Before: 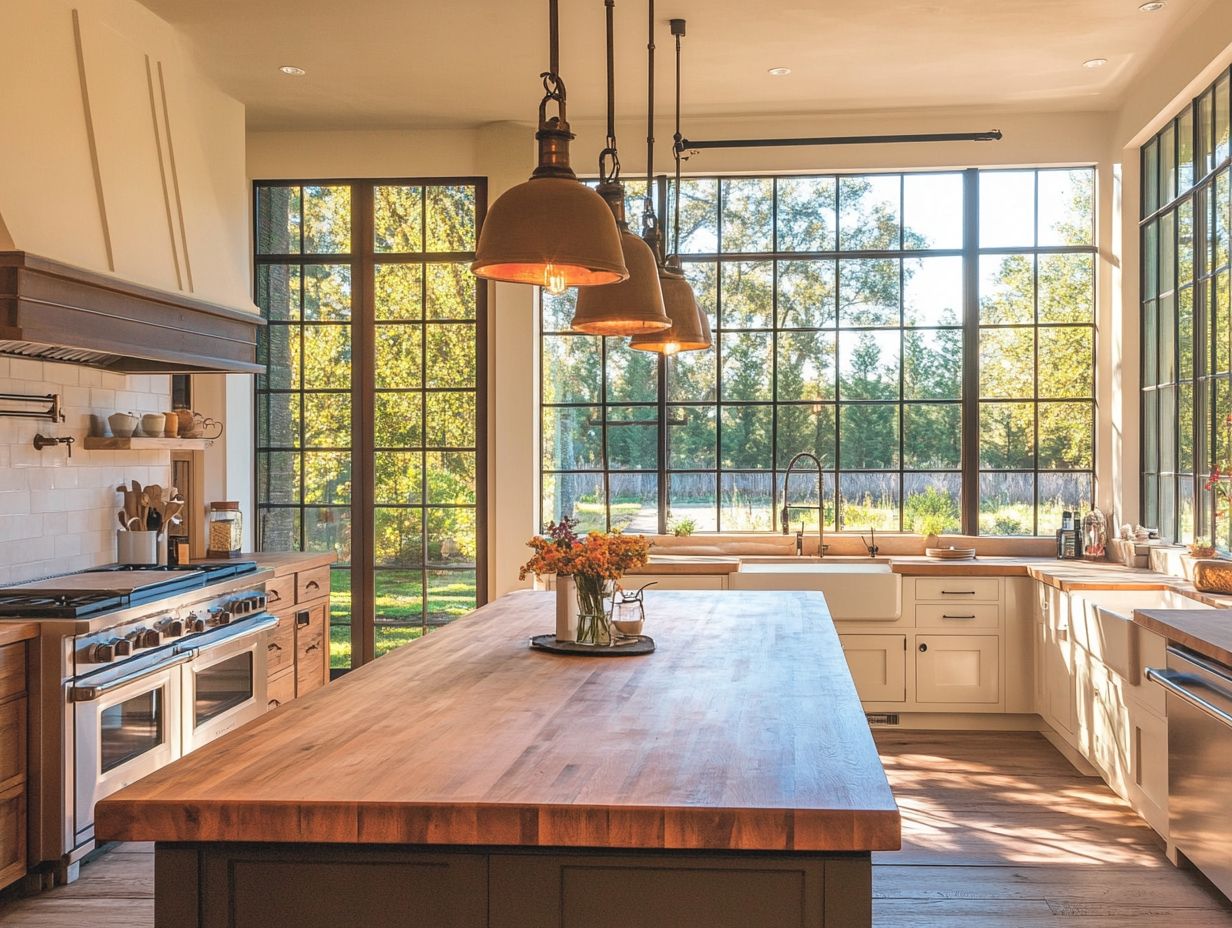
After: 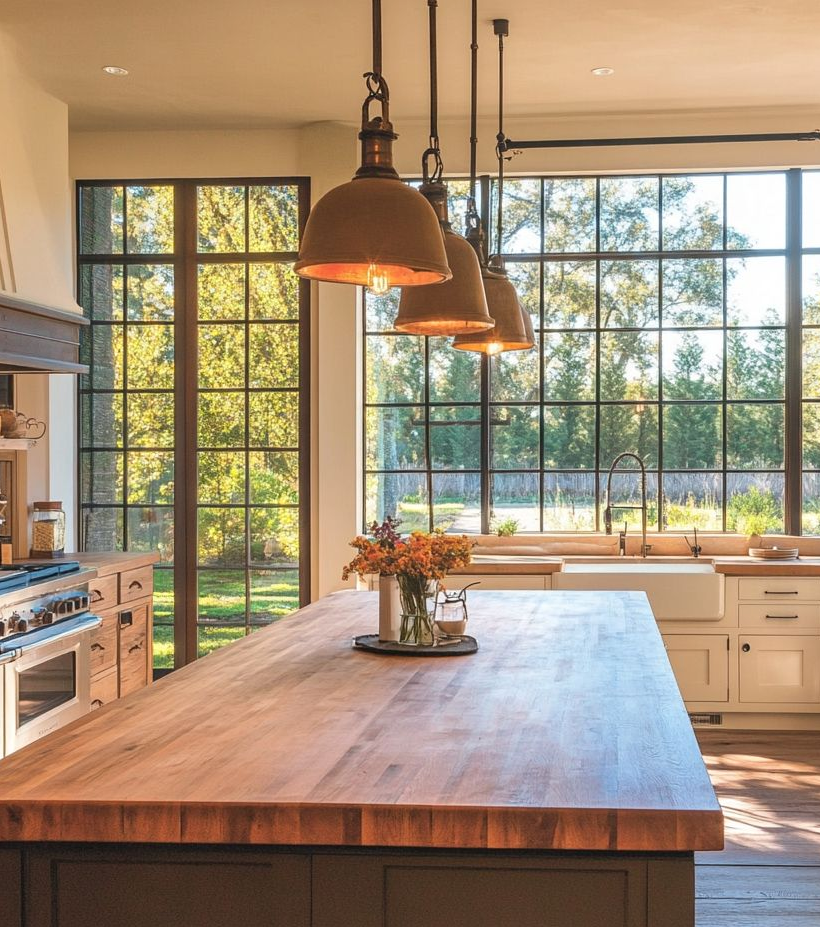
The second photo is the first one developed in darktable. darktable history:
crop and rotate: left 14.406%, right 18.963%
tone equalizer: on, module defaults
